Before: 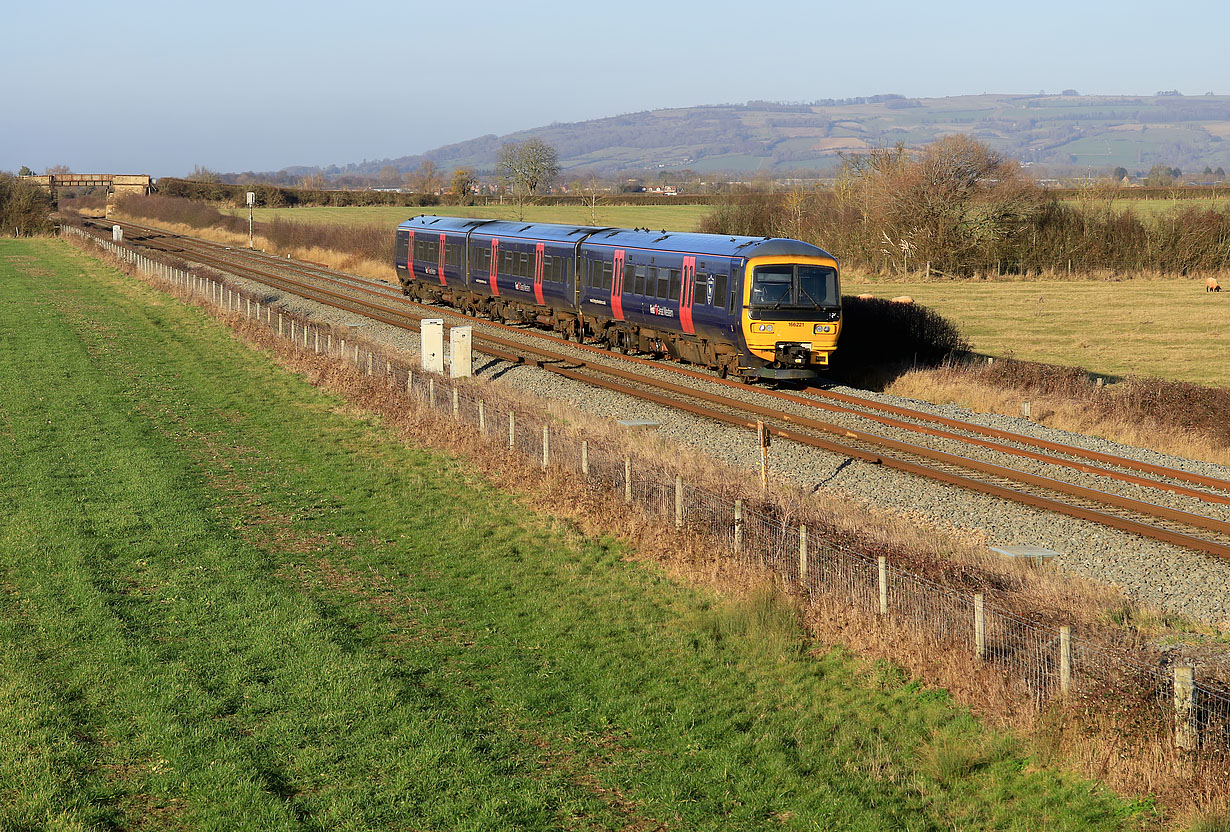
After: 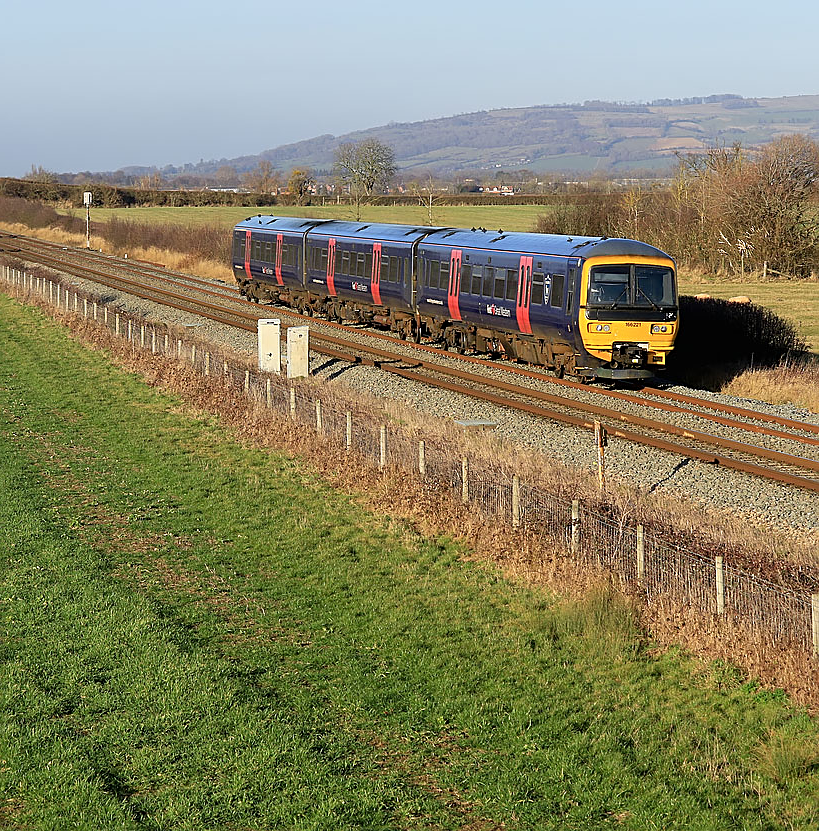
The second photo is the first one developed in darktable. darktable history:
crop and rotate: left 13.375%, right 19.988%
sharpen: on, module defaults
